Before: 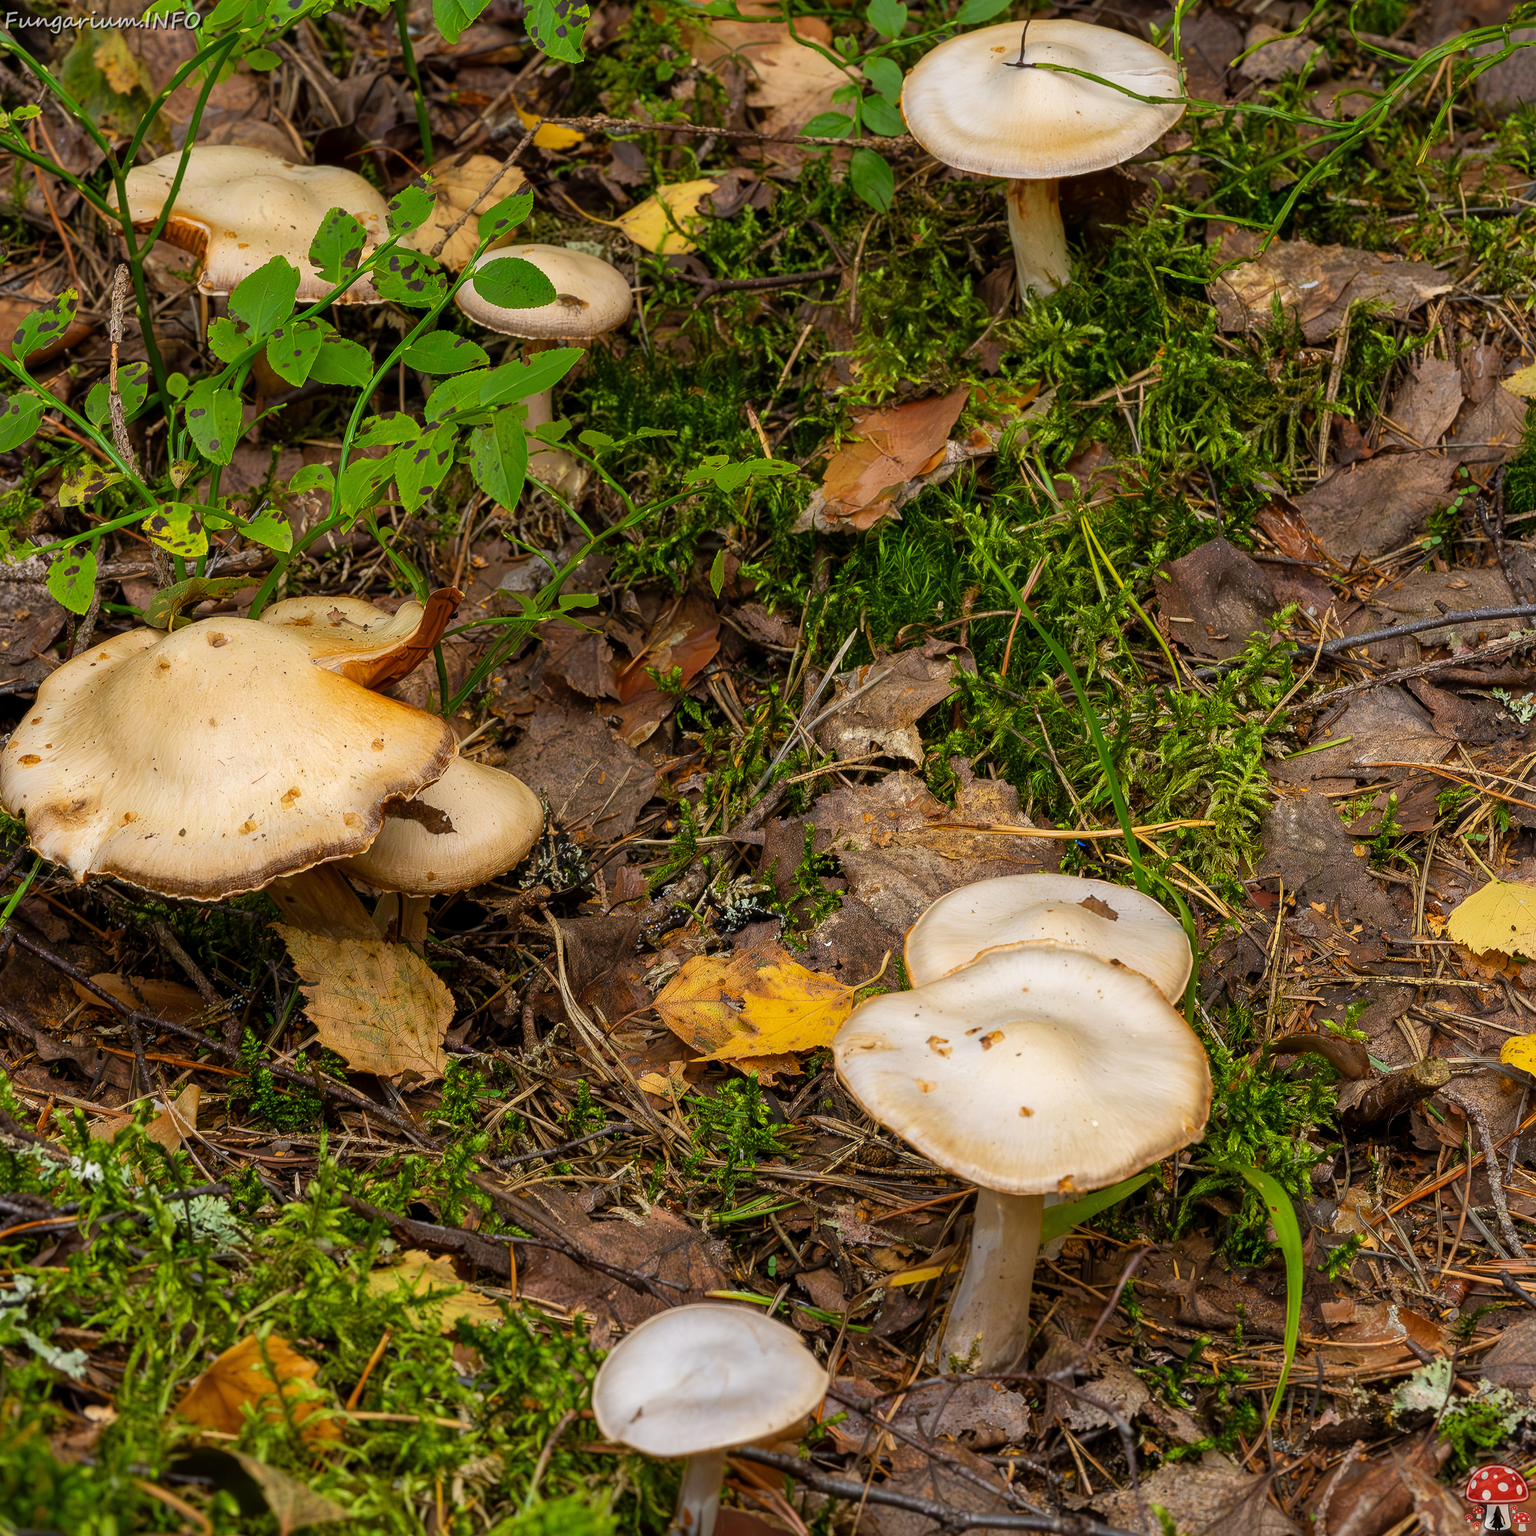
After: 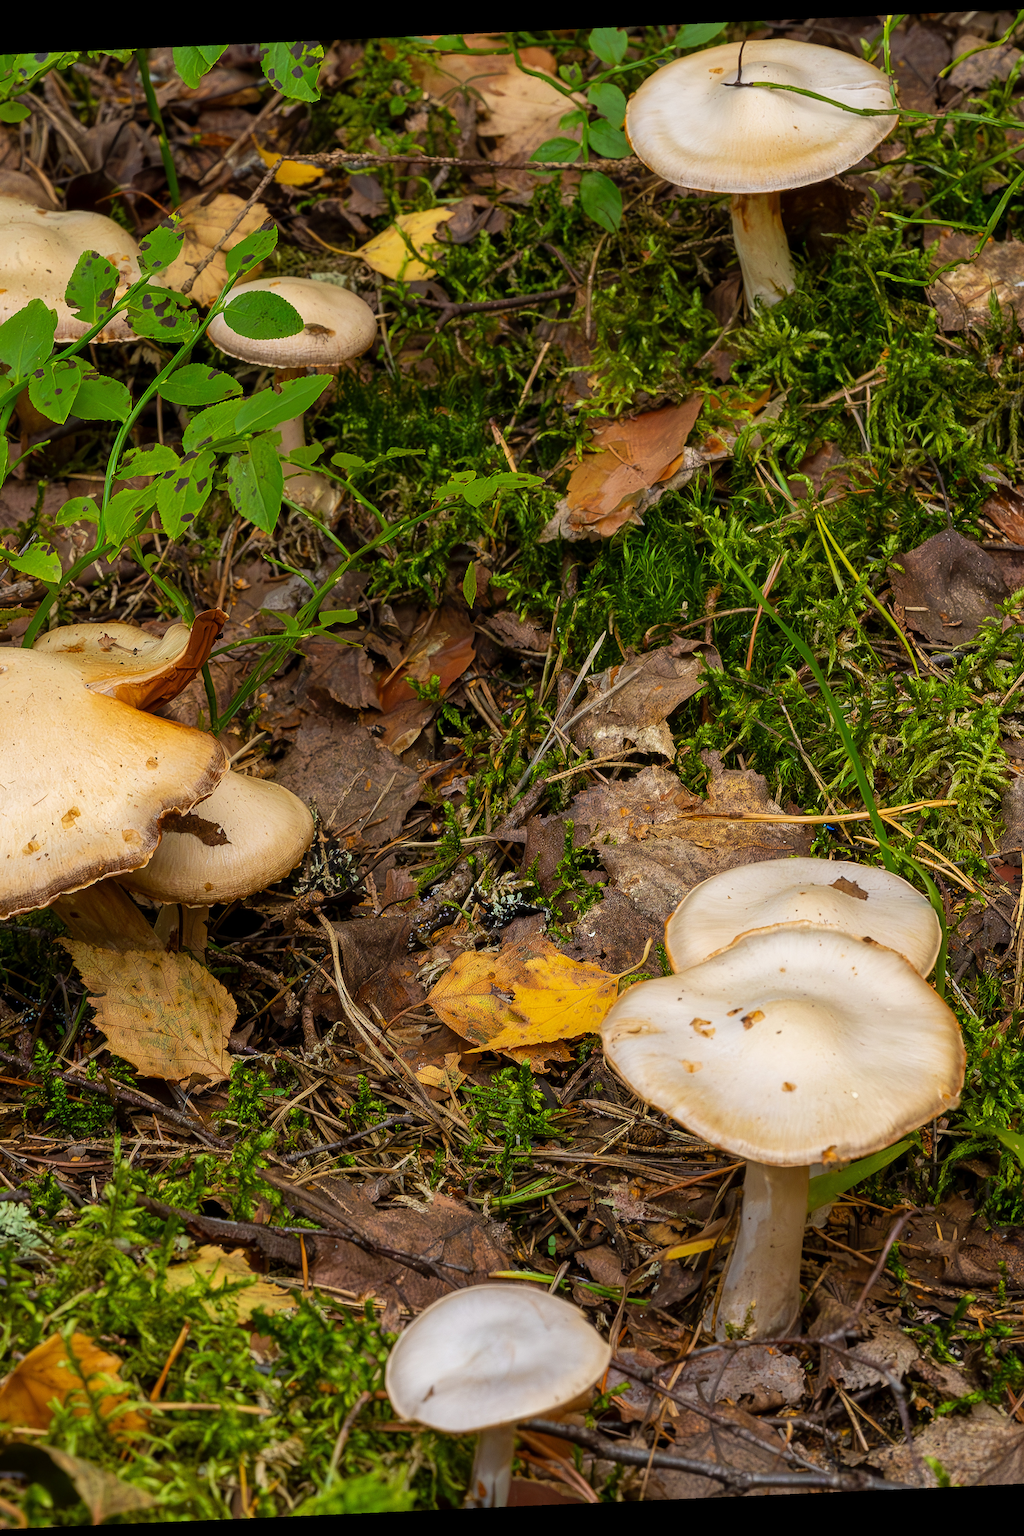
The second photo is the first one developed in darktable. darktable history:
rotate and perspective: rotation -2.56°, automatic cropping off
crop and rotate: left 15.754%, right 17.579%
